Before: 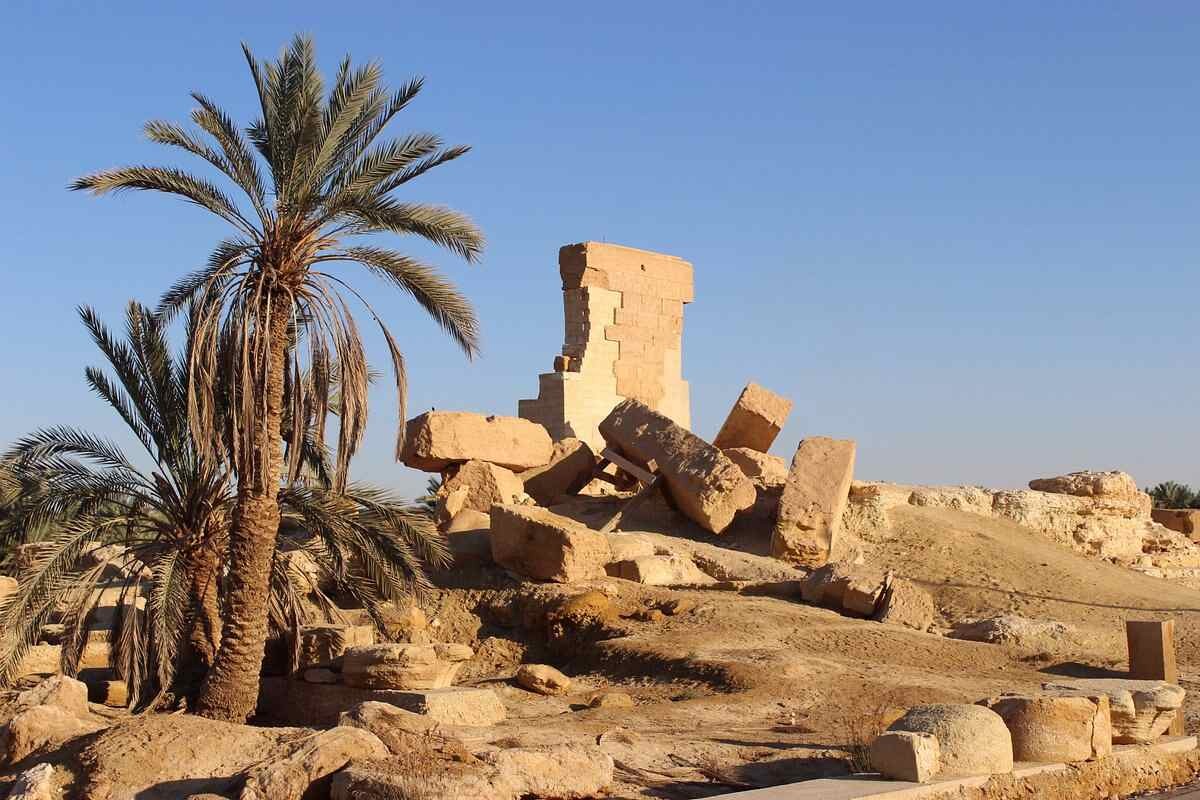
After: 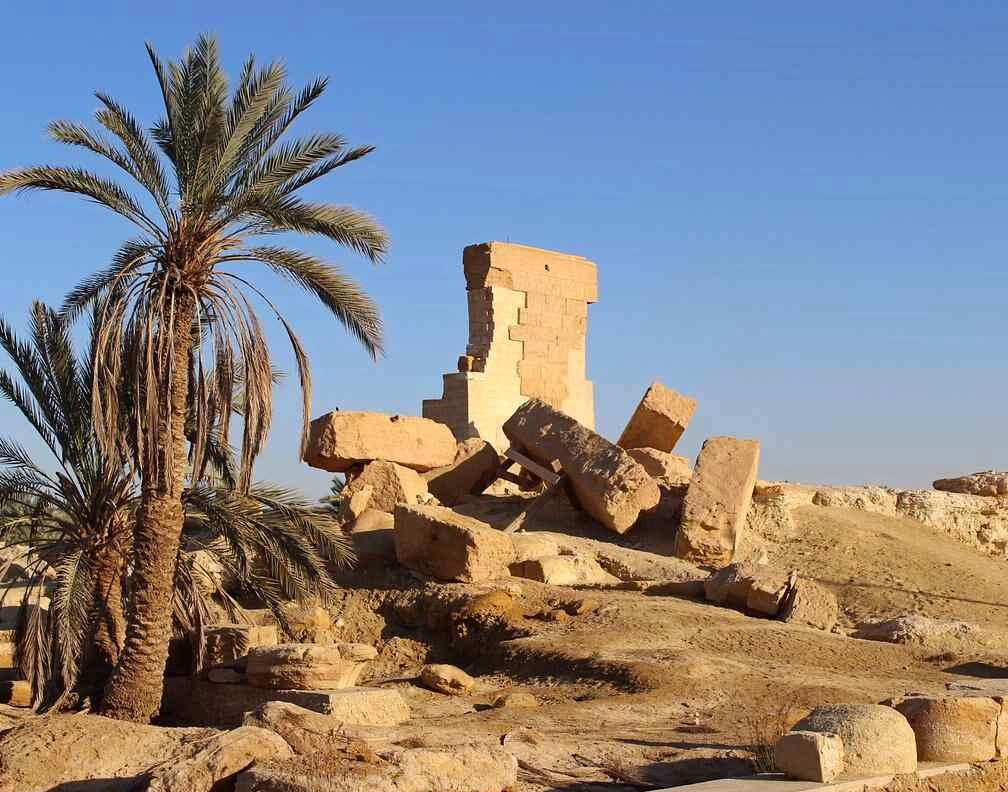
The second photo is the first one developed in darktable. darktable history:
crop: left 8.026%, right 7.374%
white balance: red 0.986, blue 1.01
haze removal: compatibility mode true, adaptive false
